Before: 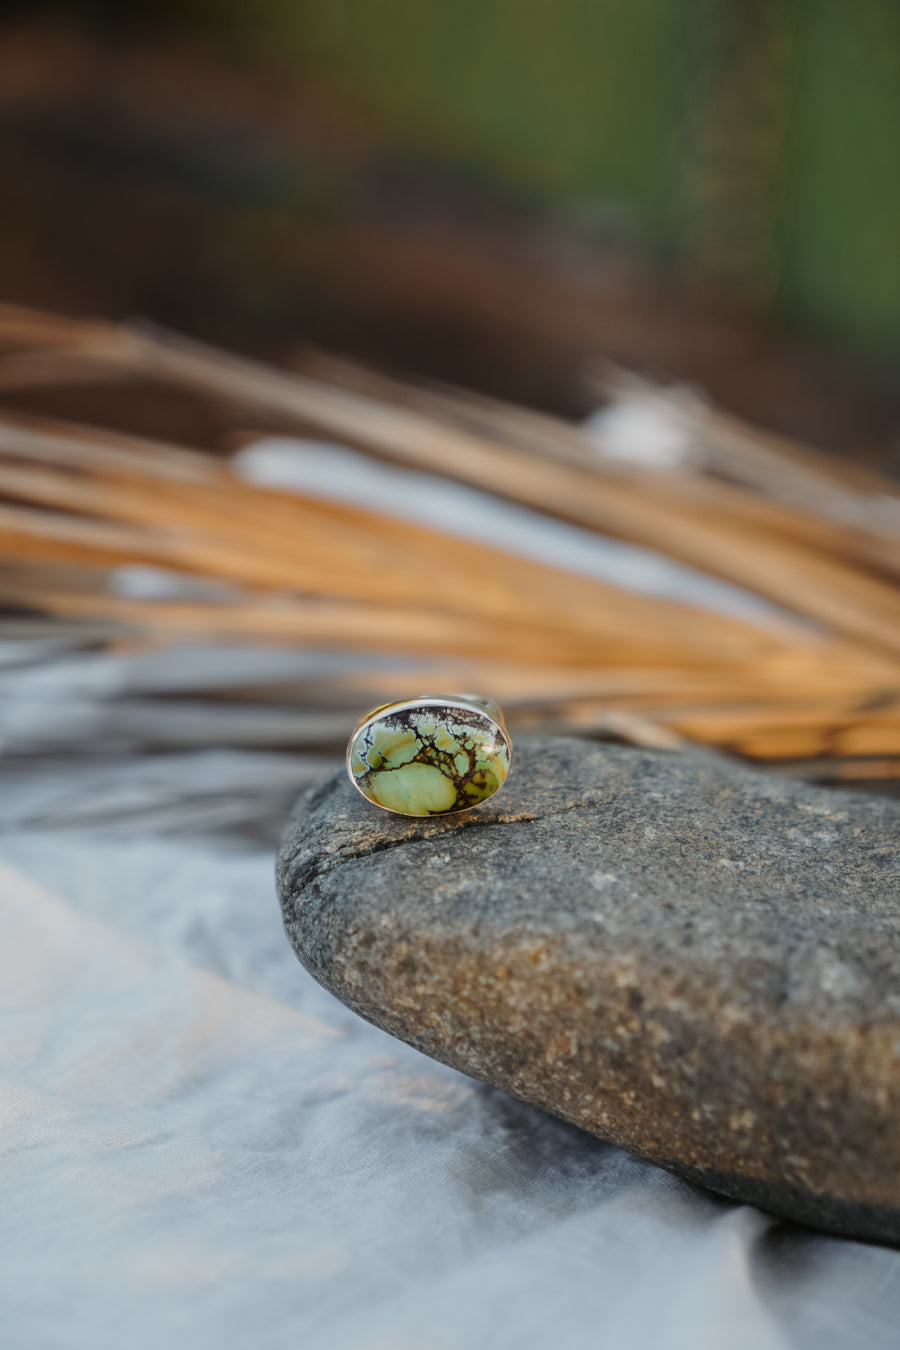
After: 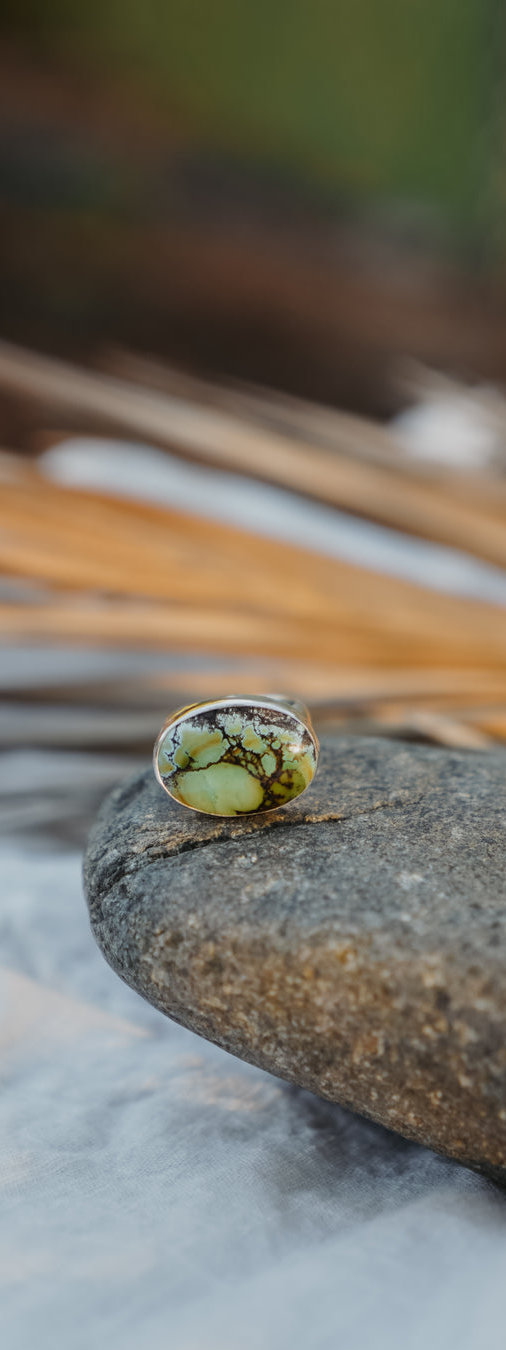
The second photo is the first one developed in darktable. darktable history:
rotate and perspective: automatic cropping off
crop: left 21.496%, right 22.254%
